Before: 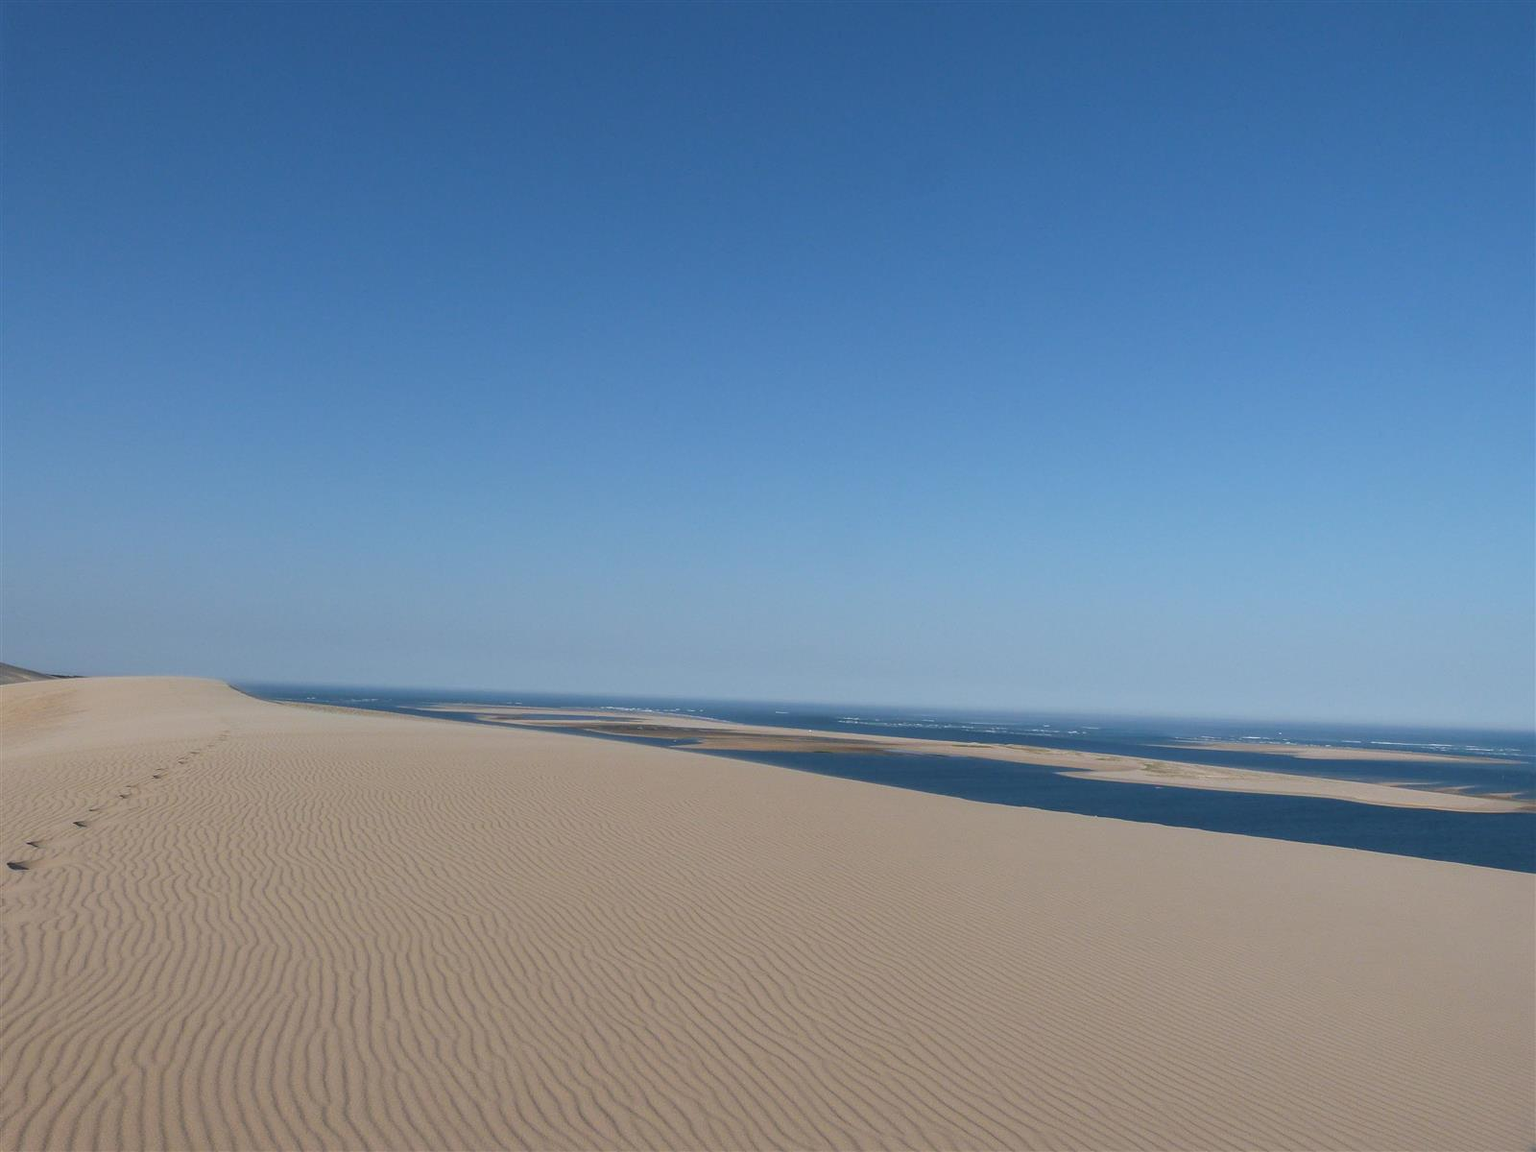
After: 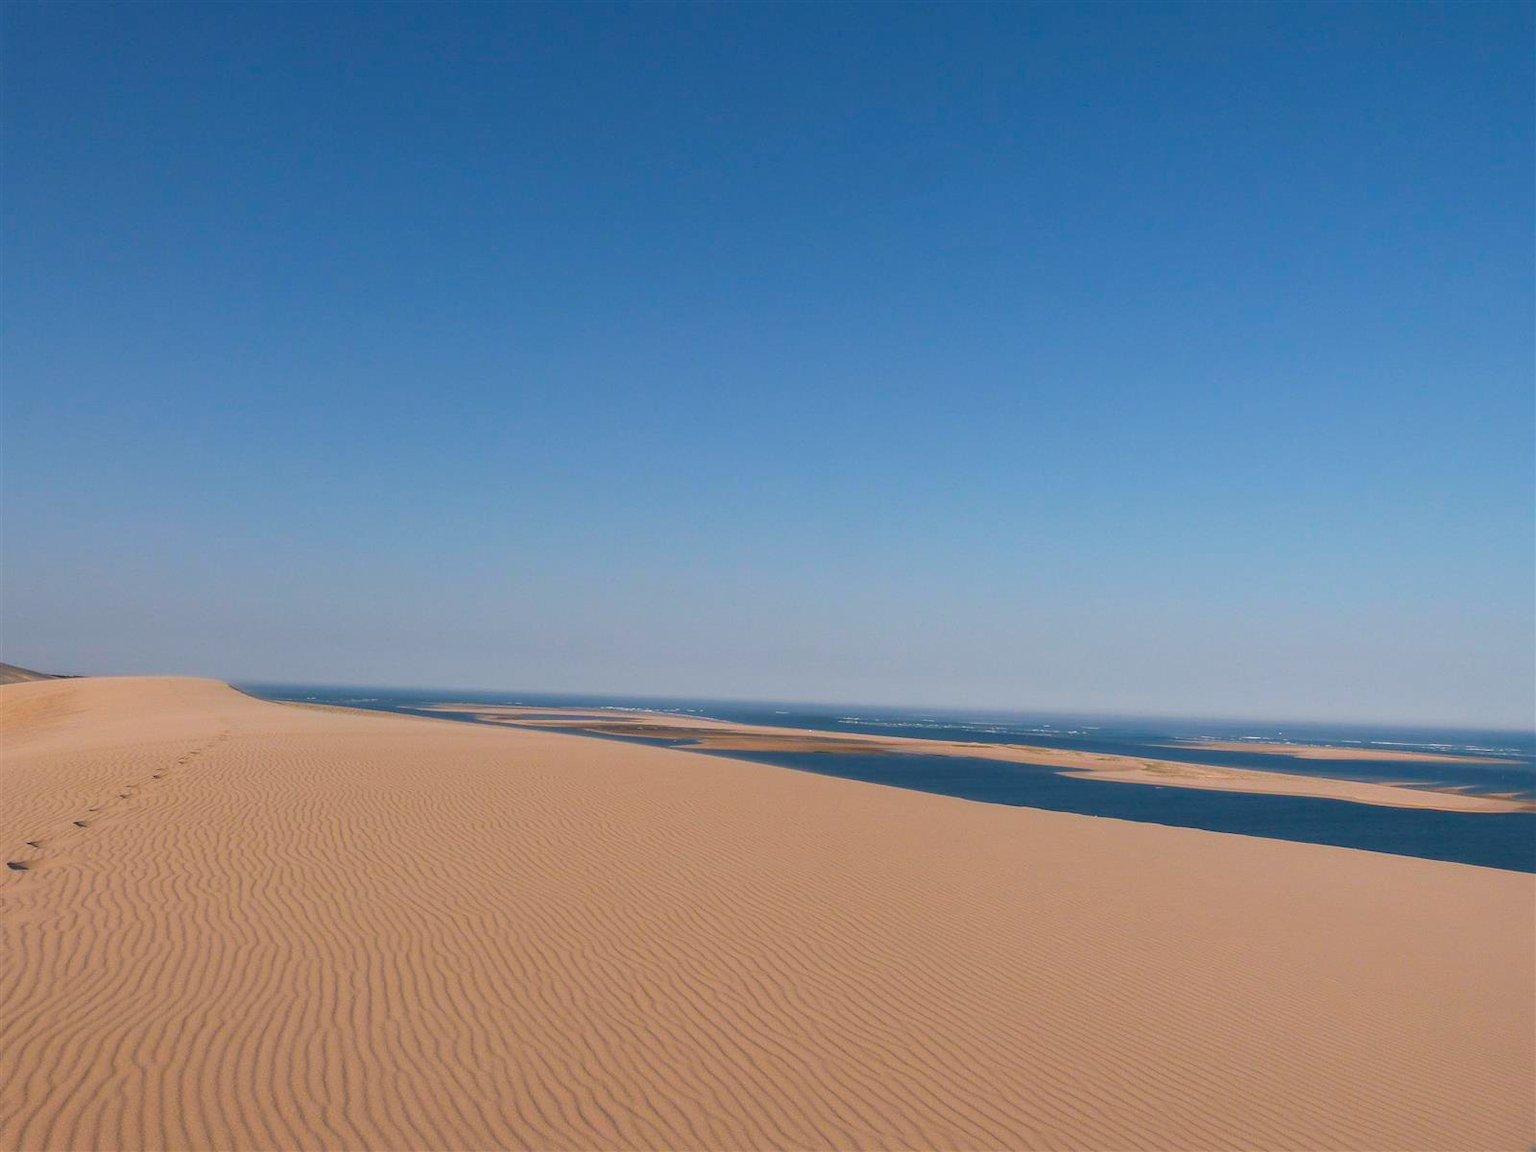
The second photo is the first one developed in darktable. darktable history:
color balance rgb: perceptual saturation grading › global saturation 30%, global vibrance 10%
white balance: red 1.127, blue 0.943
